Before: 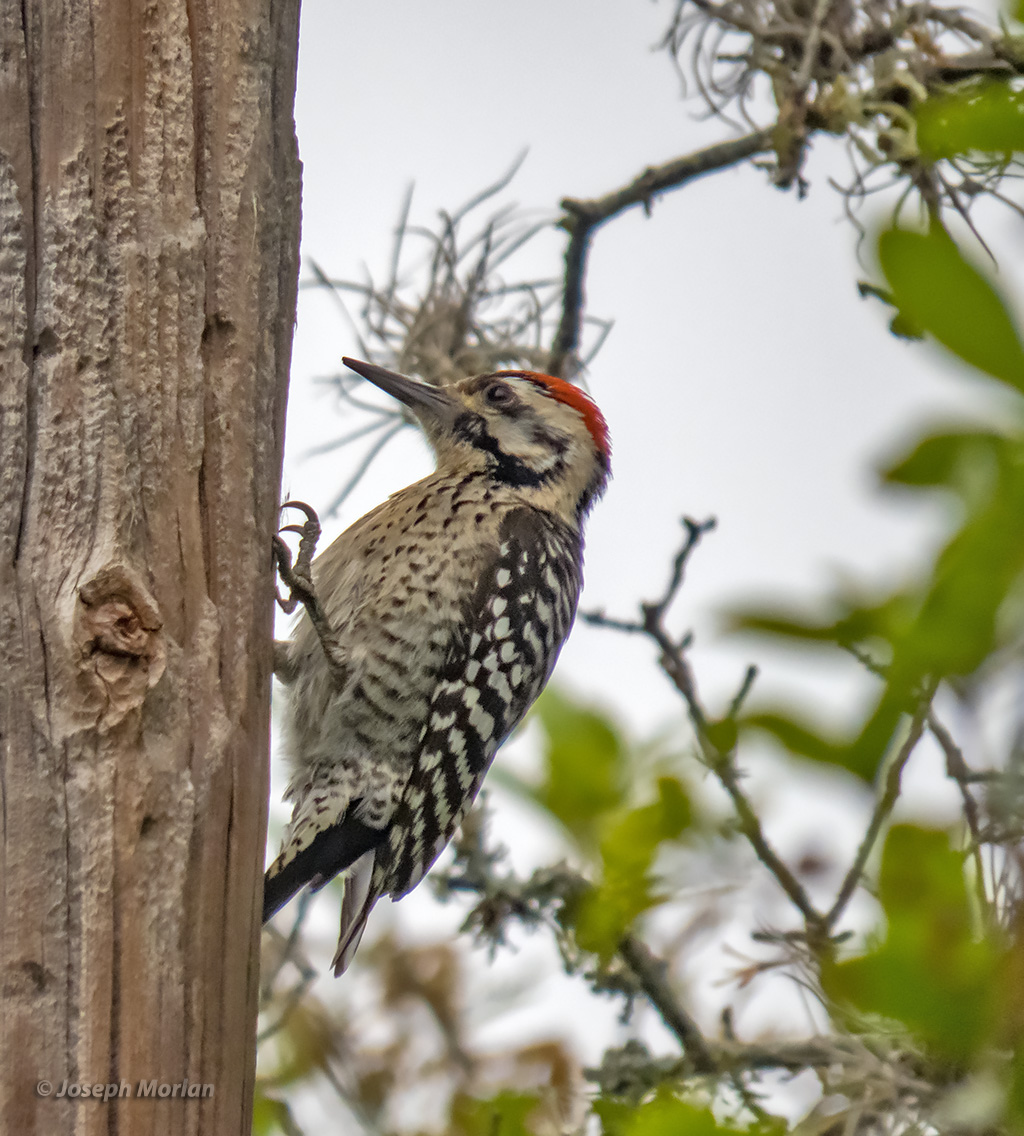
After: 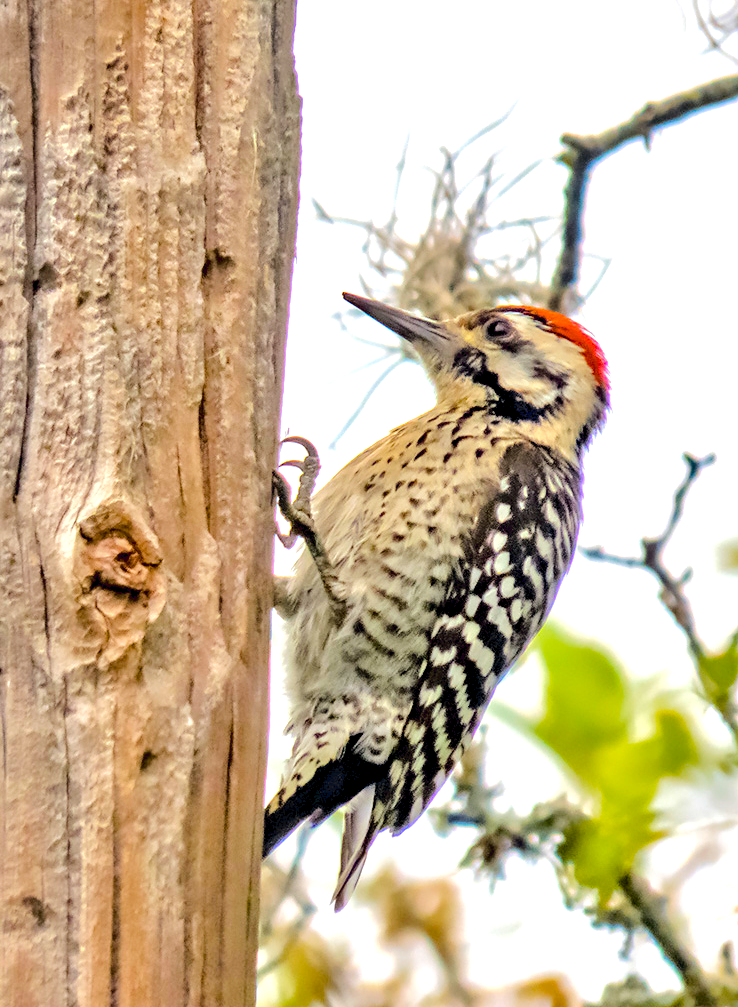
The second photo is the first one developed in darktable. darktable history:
color balance rgb: global offset › chroma 0.054%, global offset › hue 253.52°, perceptual saturation grading › global saturation 25.253%, global vibrance 20%
exposure: black level correction 0.01, exposure 1 EV, compensate highlight preservation false
tone curve: curves: ch0 [(0, 0) (0.003, 0.026) (0.011, 0.03) (0.025, 0.038) (0.044, 0.046) (0.069, 0.055) (0.1, 0.075) (0.136, 0.114) (0.177, 0.158) (0.224, 0.215) (0.277, 0.296) (0.335, 0.386) (0.399, 0.479) (0.468, 0.568) (0.543, 0.637) (0.623, 0.707) (0.709, 0.773) (0.801, 0.834) (0.898, 0.896) (1, 1)], color space Lab, linked channels, preserve colors none
tone equalizer: on, module defaults
crop: top 5.77%, right 27.843%, bottom 5.572%
